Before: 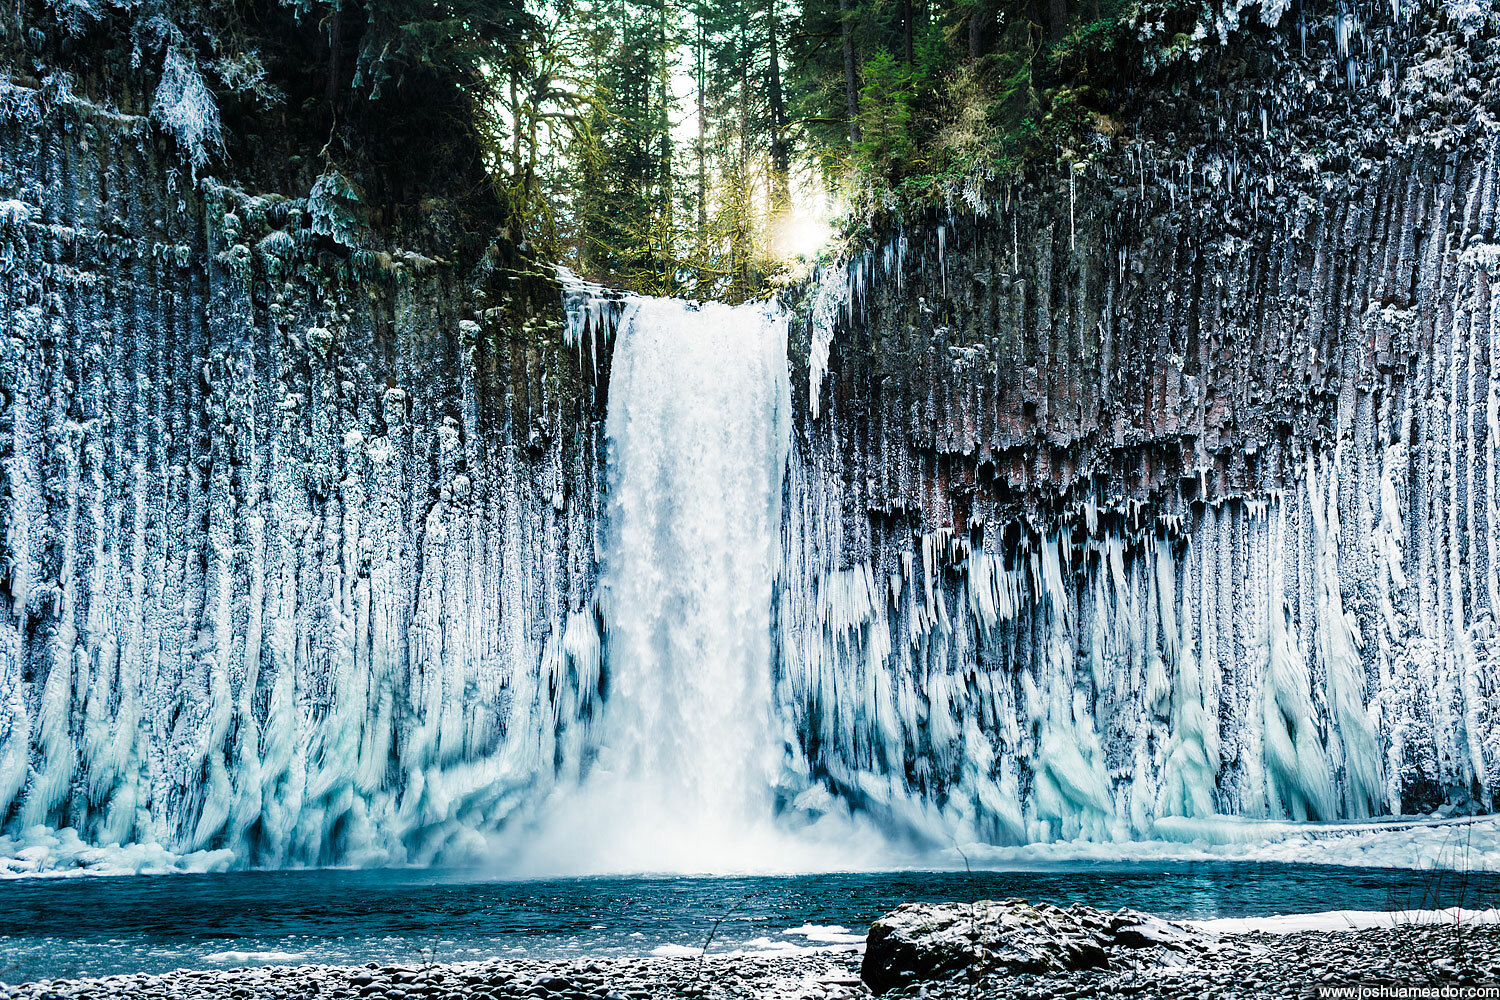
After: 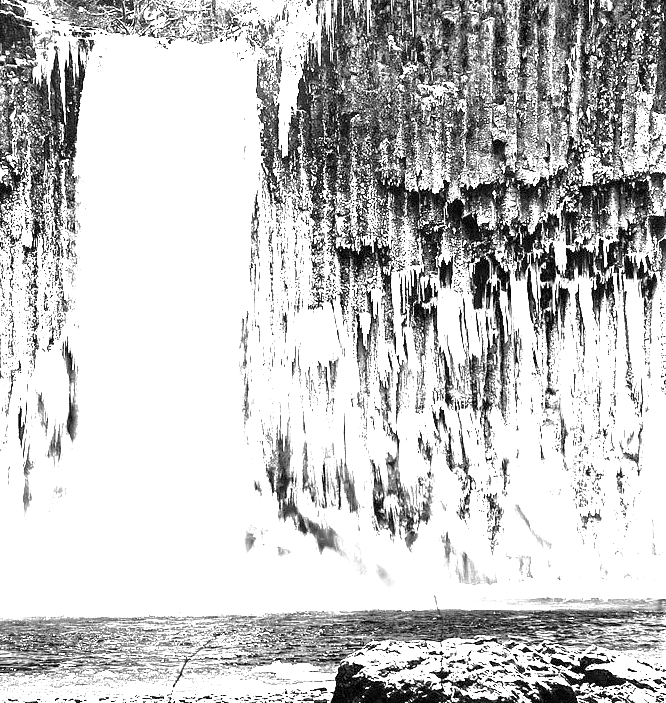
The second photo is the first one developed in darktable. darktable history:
monochrome: a 32, b 64, size 2.3, highlights 1
local contrast: mode bilateral grid, contrast 20, coarseness 50, detail 120%, midtone range 0.2
crop: left 35.432%, top 26.233%, right 20.145%, bottom 3.432%
color balance rgb: shadows lift › chroma 2%, shadows lift › hue 217.2°, power › chroma 0.25%, power › hue 60°, highlights gain › chroma 1.5%, highlights gain › hue 309.6°, global offset › luminance -0.25%, perceptual saturation grading › global saturation 15%, global vibrance 15%
exposure: black level correction 0, exposure 2.327 EV, compensate exposure bias true, compensate highlight preservation false
